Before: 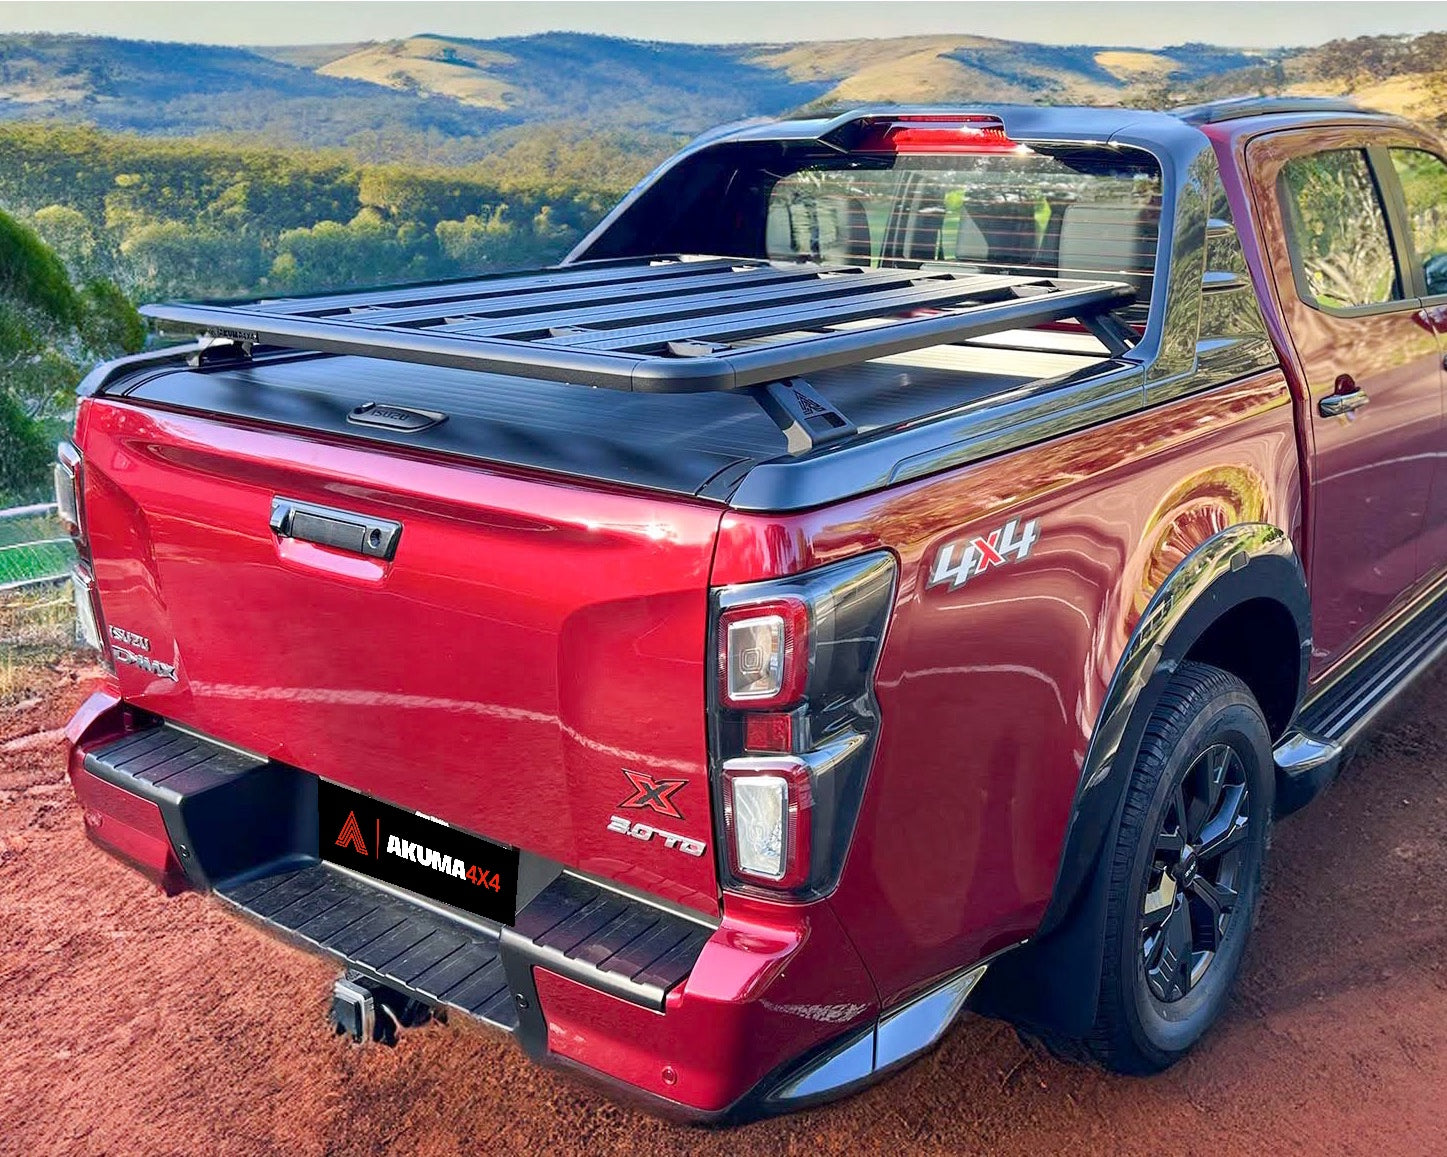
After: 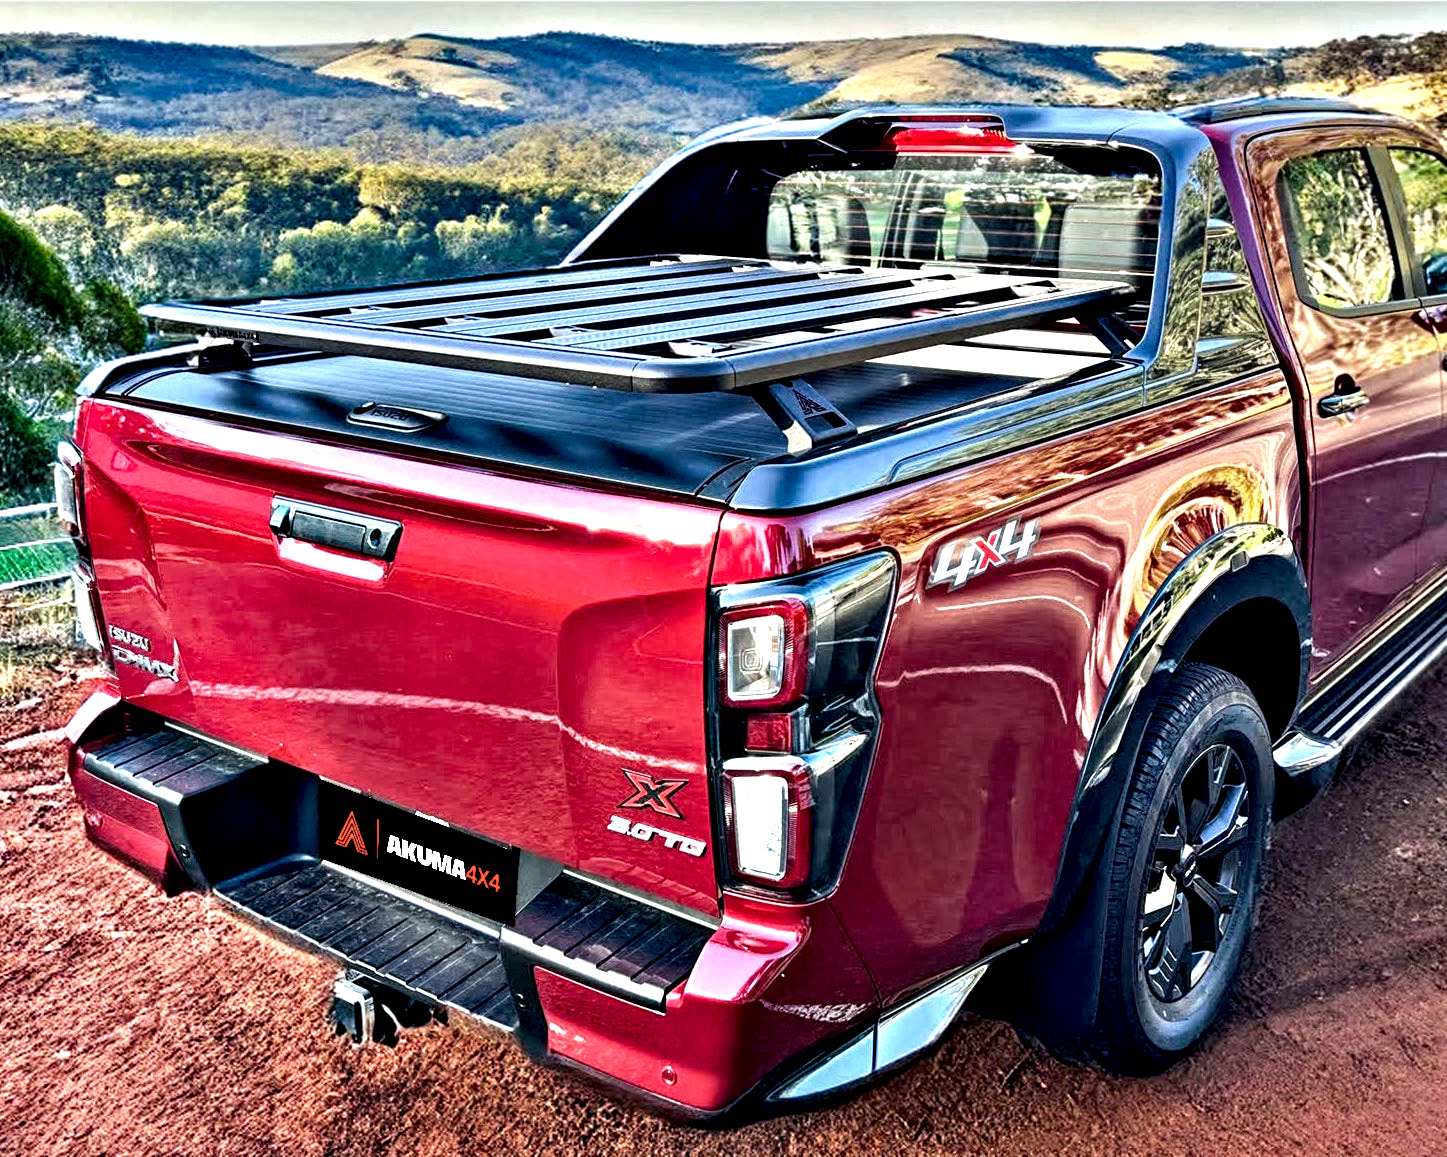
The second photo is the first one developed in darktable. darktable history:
local contrast: highlights 85%, shadows 80%
contrast equalizer: octaves 7, y [[0.48, 0.654, 0.731, 0.706, 0.772, 0.382], [0.55 ×6], [0 ×6], [0 ×6], [0 ×6]]
